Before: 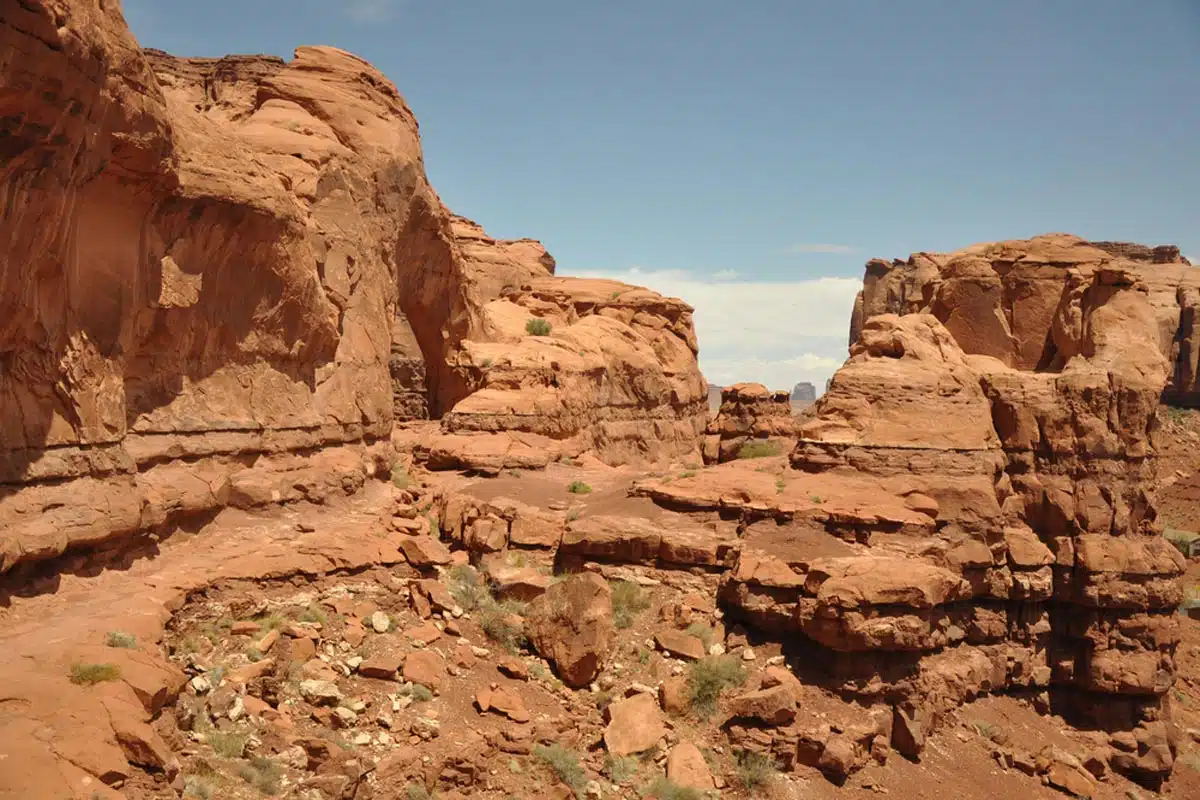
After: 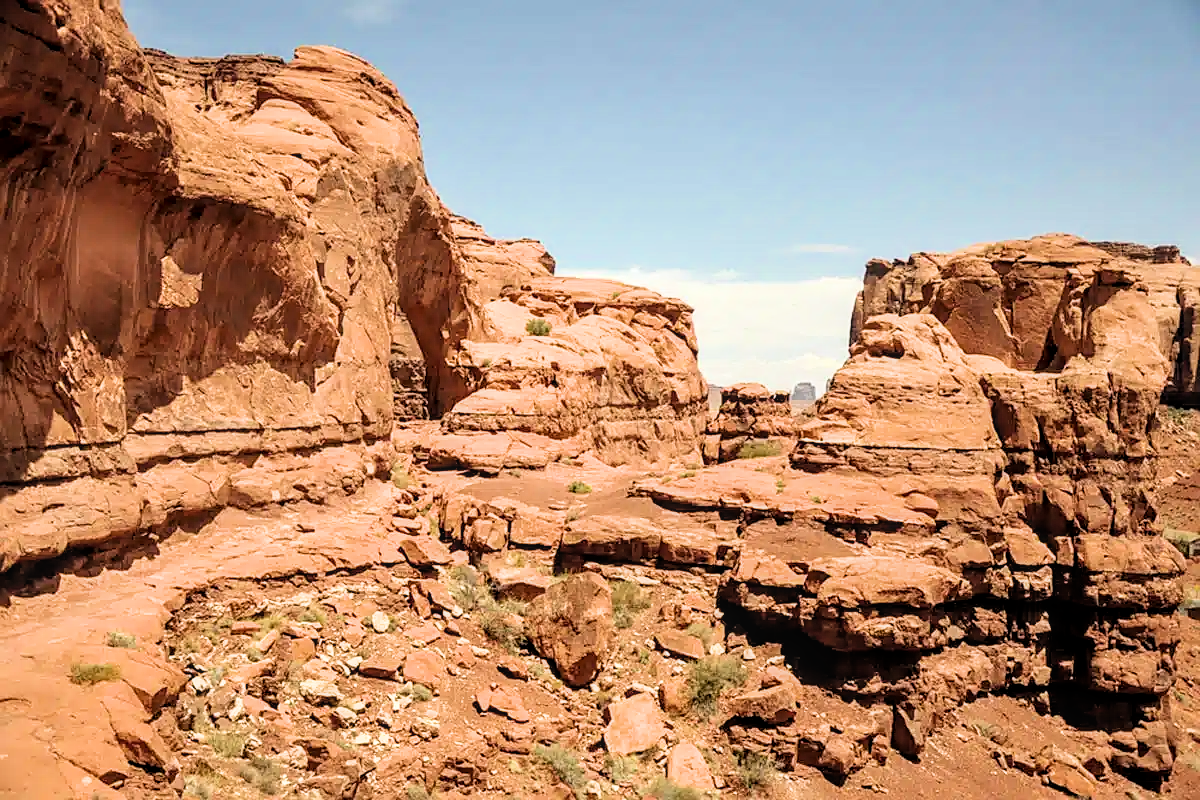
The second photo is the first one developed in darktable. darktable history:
color balance rgb: perceptual saturation grading › global saturation 0.877%
local contrast: on, module defaults
sharpen: on, module defaults
tone equalizer: -8 EV -0.749 EV, -7 EV -0.687 EV, -6 EV -0.613 EV, -5 EV -0.387 EV, -3 EV 0.371 EV, -2 EV 0.6 EV, -1 EV 0.696 EV, +0 EV 0.748 EV
filmic rgb: middle gray luminance 12.83%, black relative exposure -10.14 EV, white relative exposure 3.46 EV, threshold 5.95 EV, target black luminance 0%, hardness 5.77, latitude 44.96%, contrast 1.234, highlights saturation mix 5.08%, shadows ↔ highlights balance 27.15%, iterations of high-quality reconstruction 0, enable highlight reconstruction true
